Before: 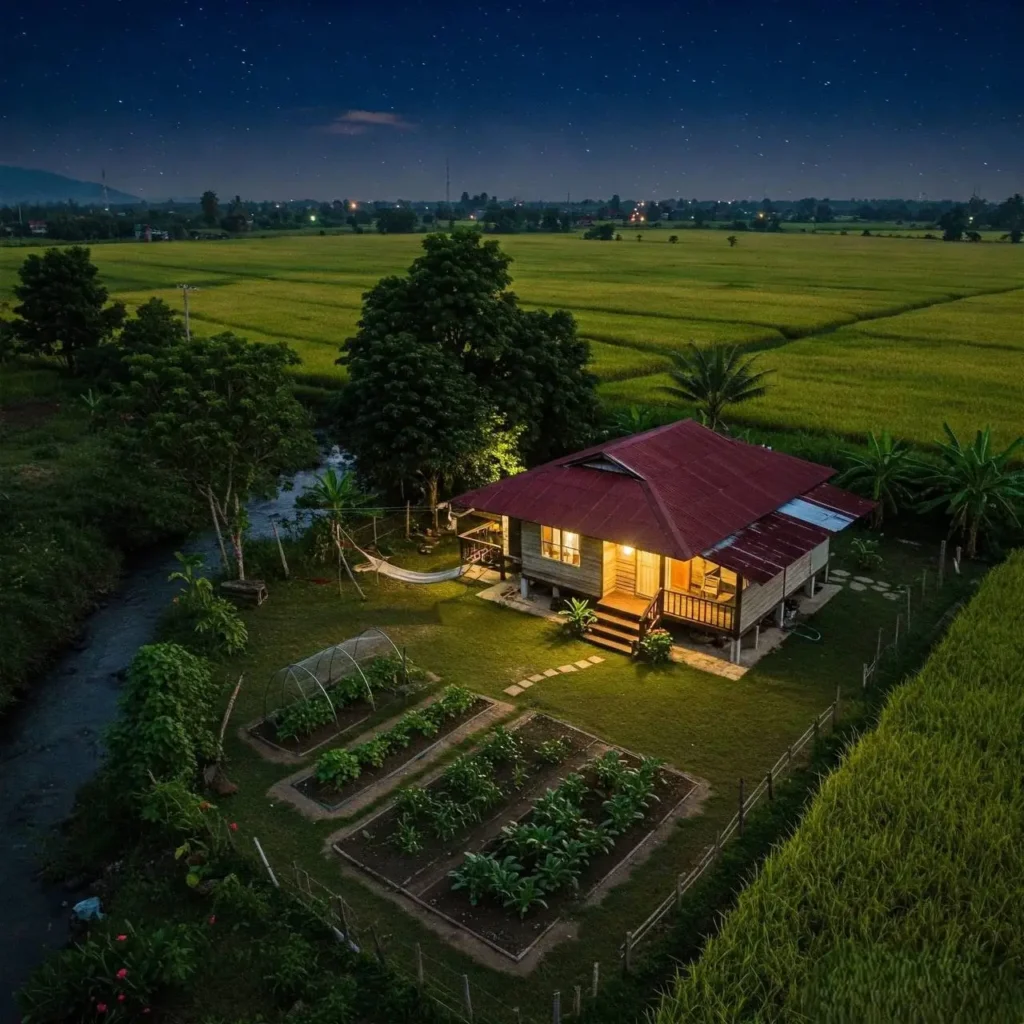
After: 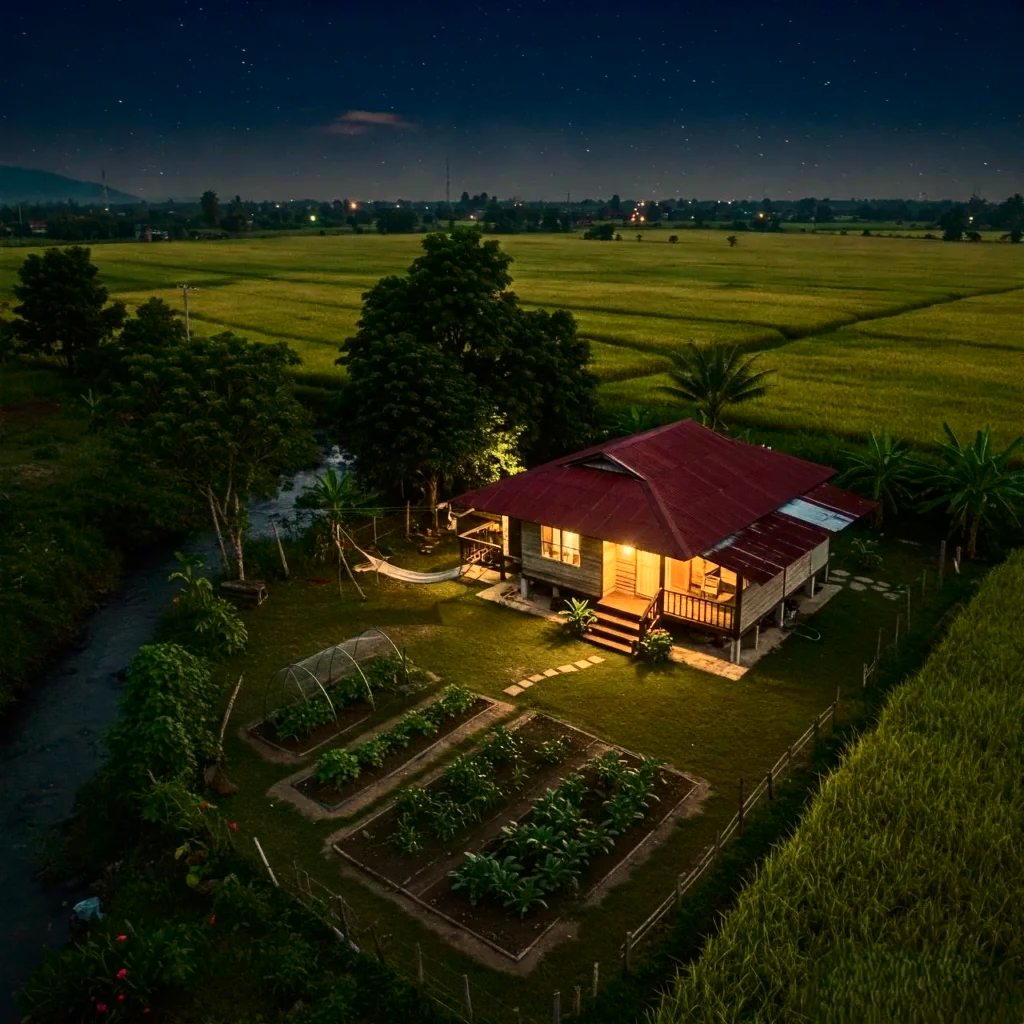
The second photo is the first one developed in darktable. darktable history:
white balance: red 1.123, blue 0.83
contrast brightness saturation: contrast 0.22
